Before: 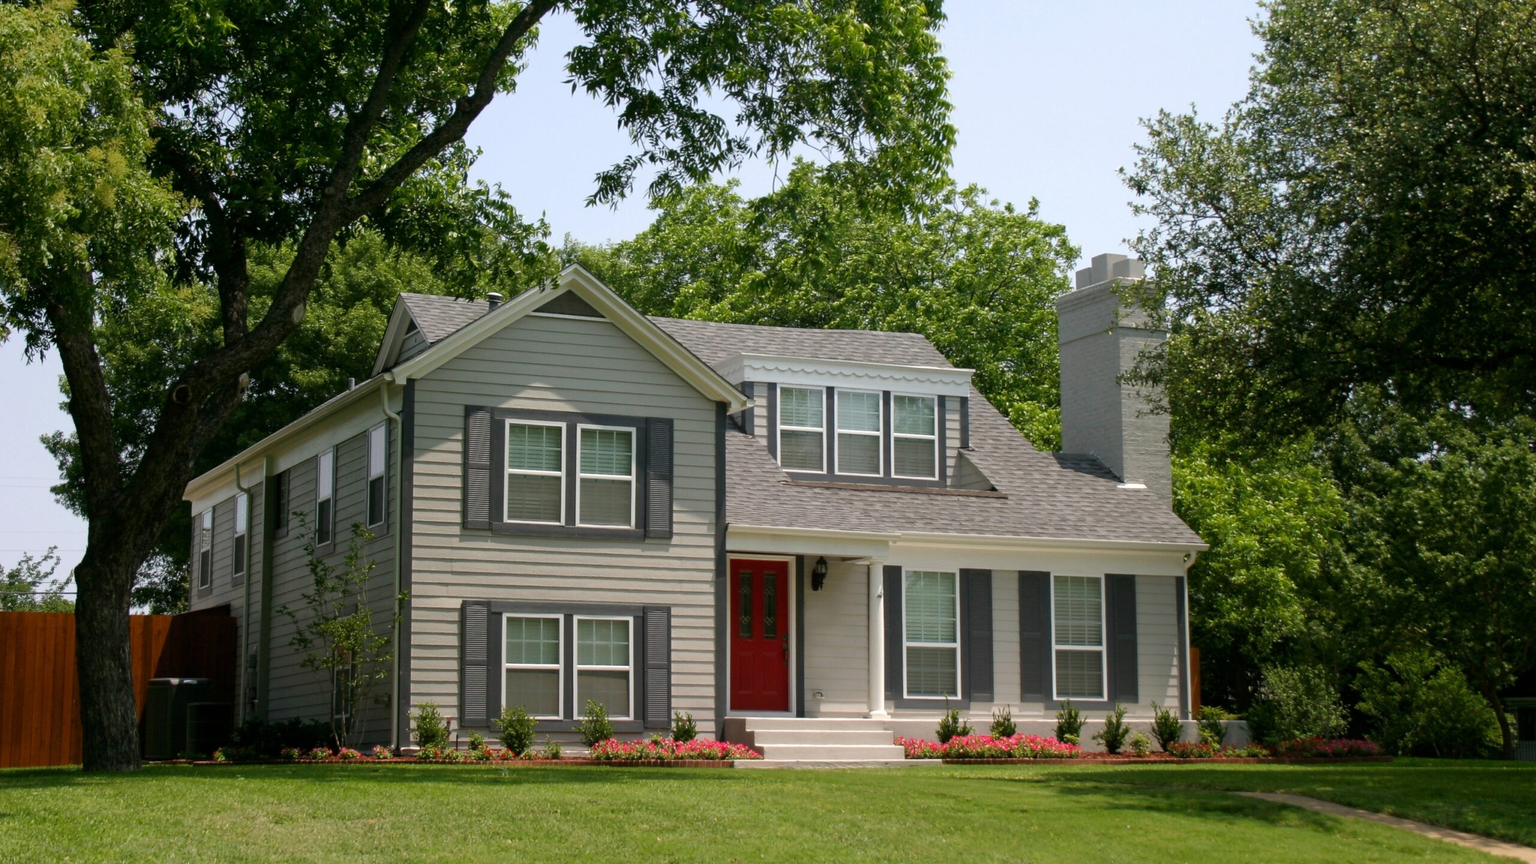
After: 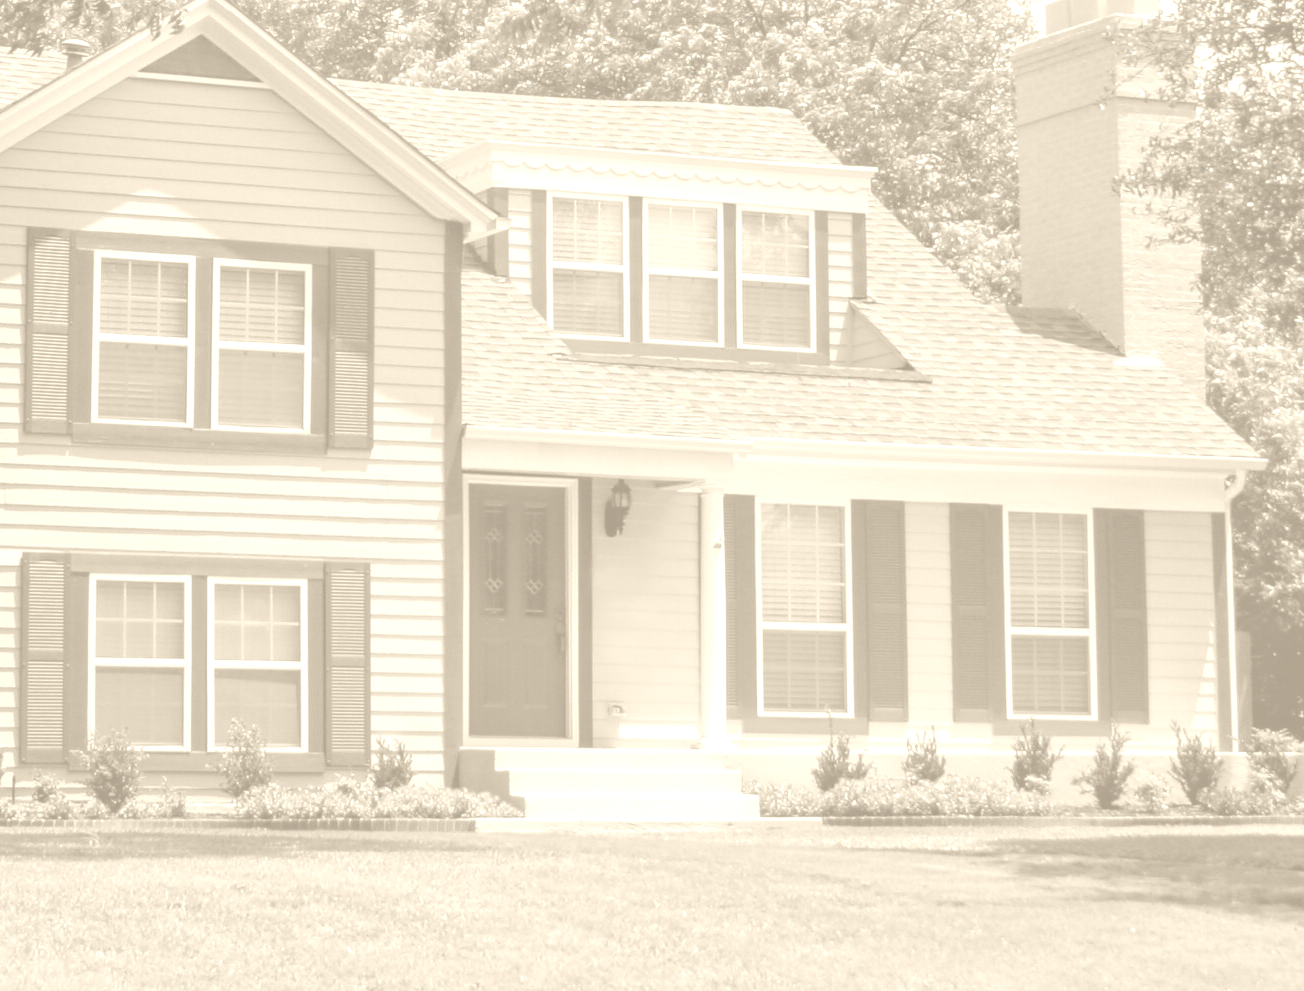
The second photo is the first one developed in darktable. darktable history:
crop and rotate: left 29.237%, top 31.152%, right 19.807%
color balance: lift [1, 0.994, 1.002, 1.006], gamma [0.957, 1.081, 1.016, 0.919], gain [0.97, 0.972, 1.01, 1.028], input saturation 91.06%, output saturation 79.8%
contrast brightness saturation: saturation -0.05
local contrast: on, module defaults
shadows and highlights: shadows color adjustment 97.66%, soften with gaussian
colorize: hue 36°, saturation 71%, lightness 80.79%
